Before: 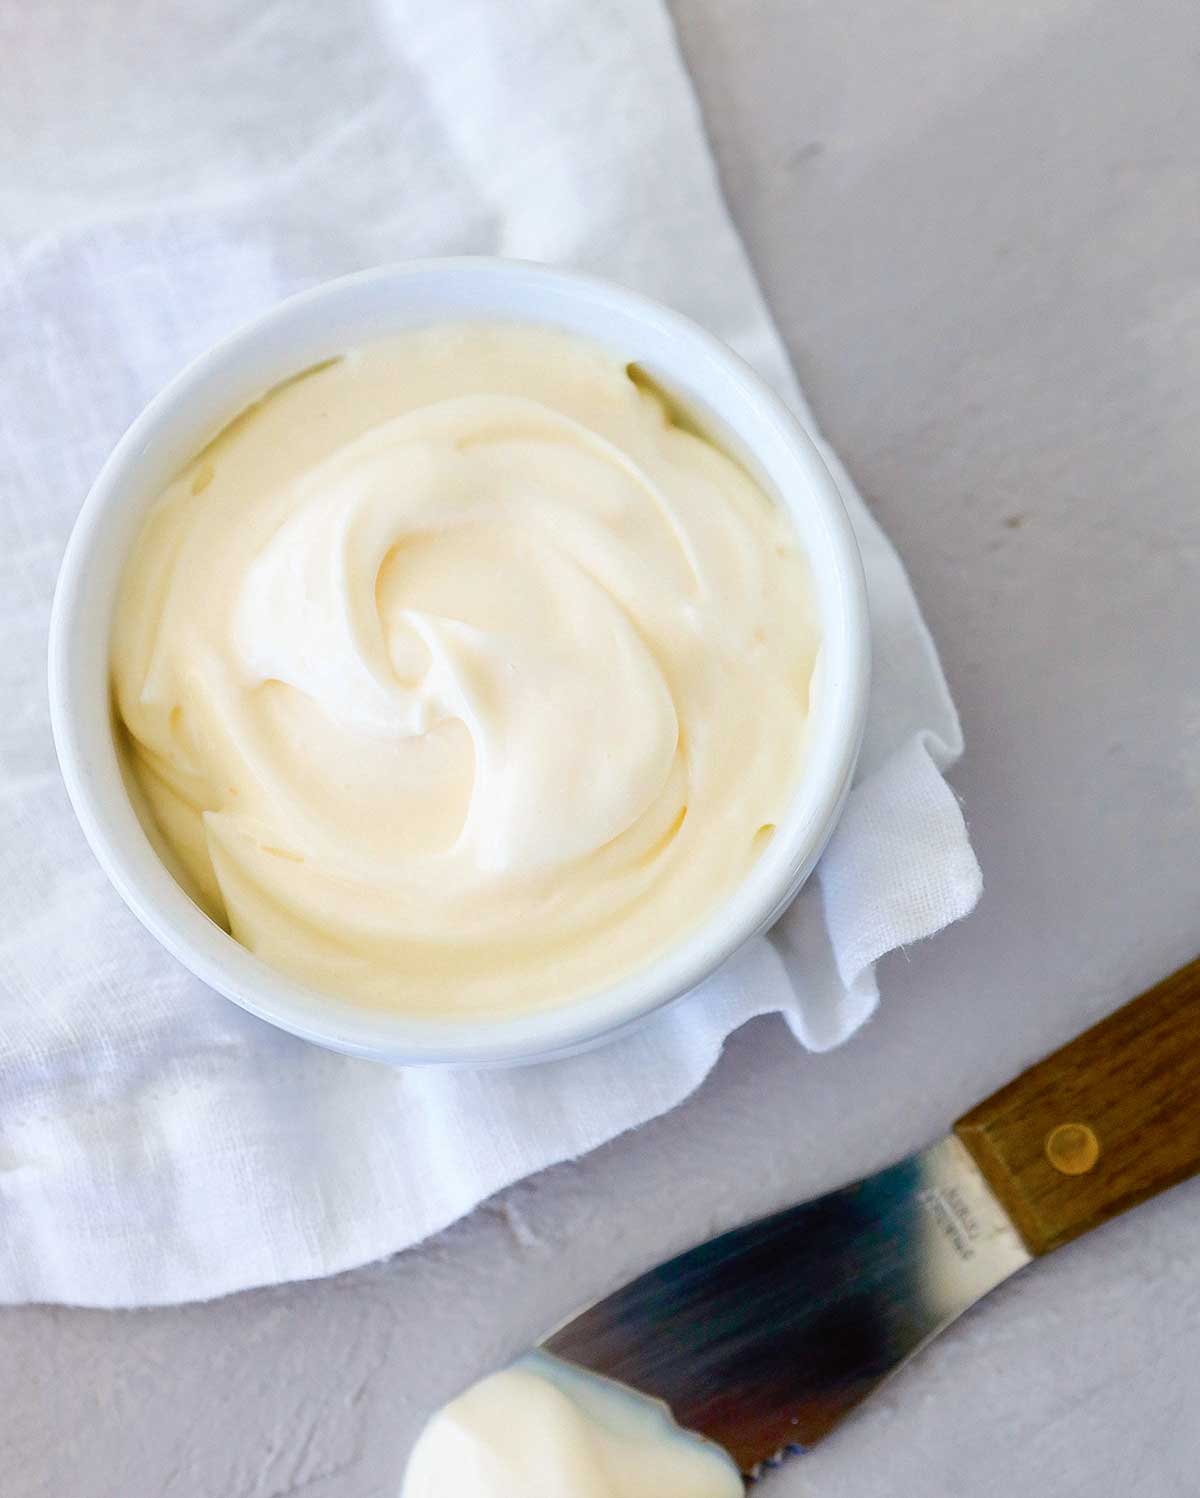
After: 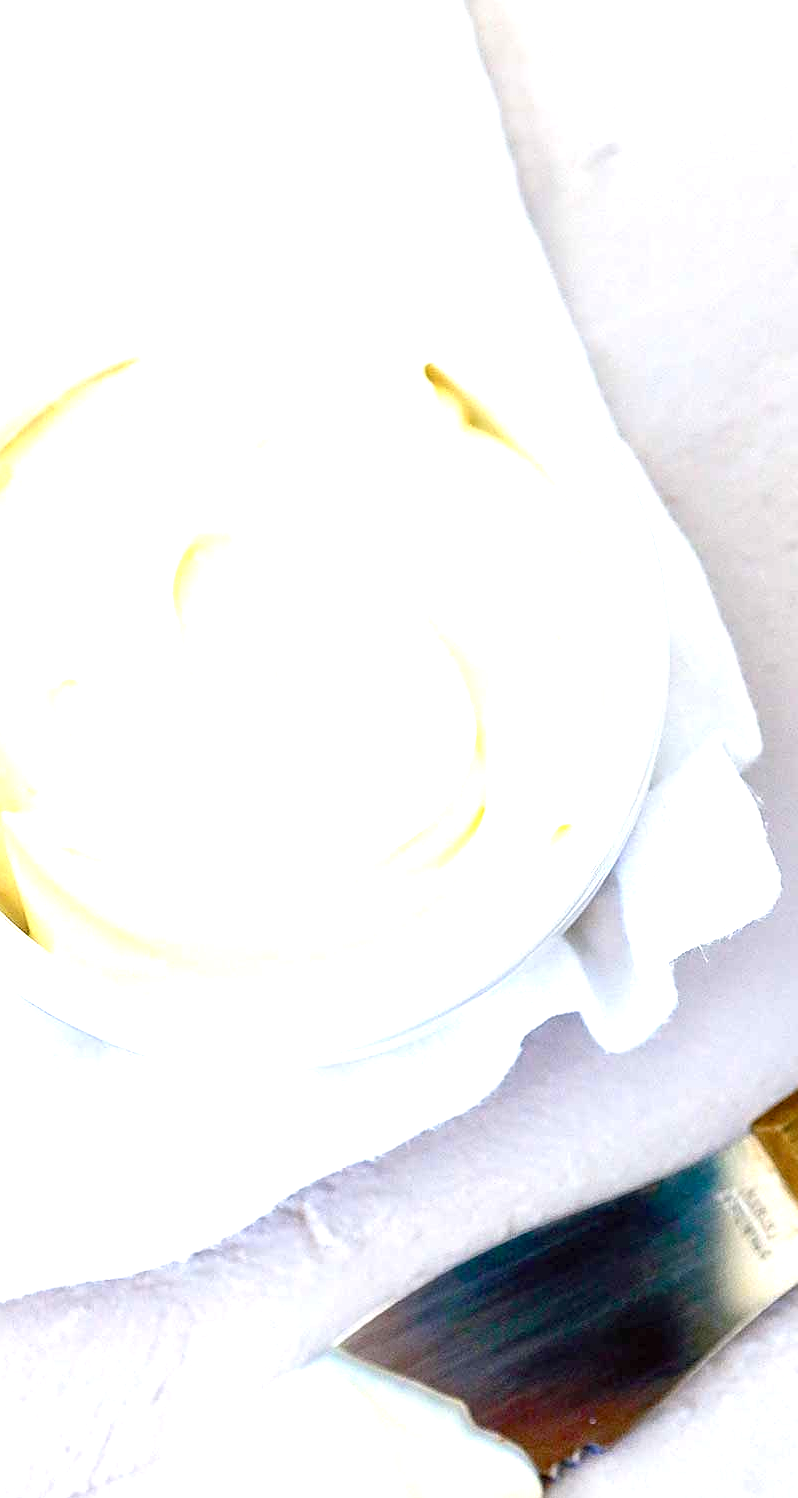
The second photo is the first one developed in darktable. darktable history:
crop: left 16.899%, right 16.556%
sharpen: on, module defaults
exposure: black level correction 0.001, exposure 1.3 EV, compensate highlight preservation false
